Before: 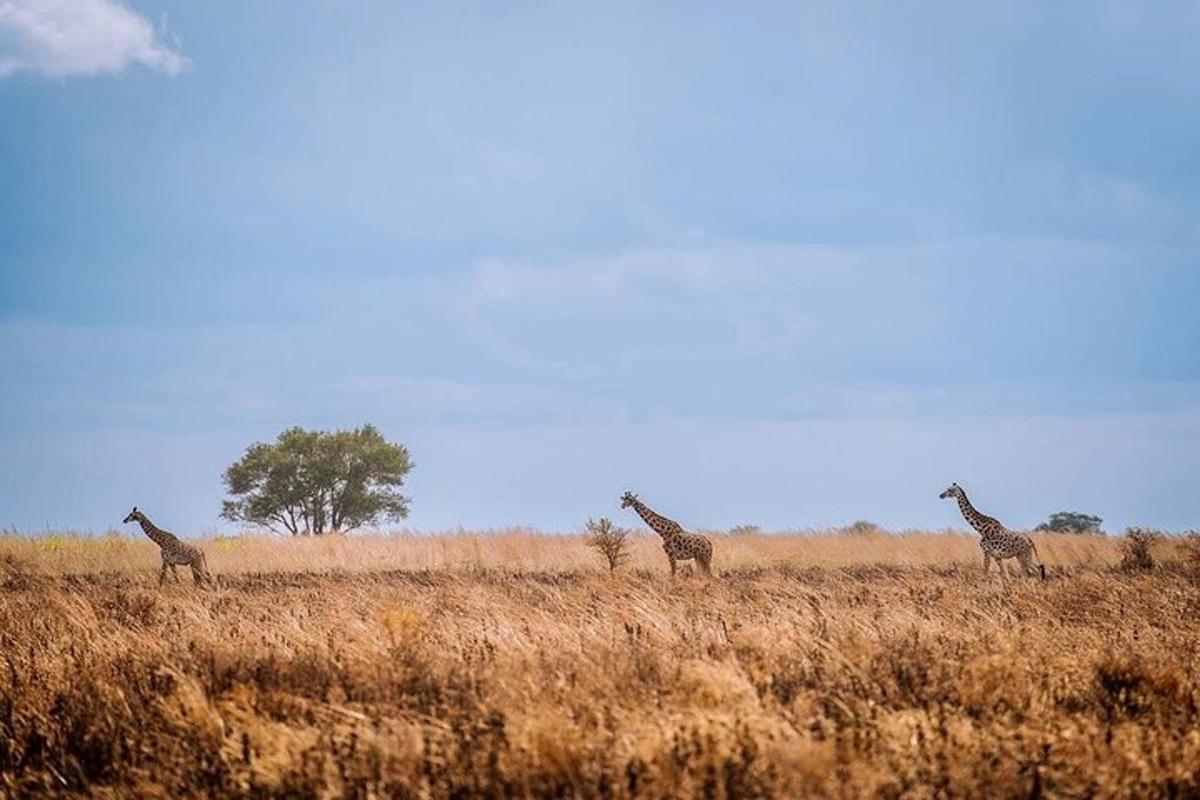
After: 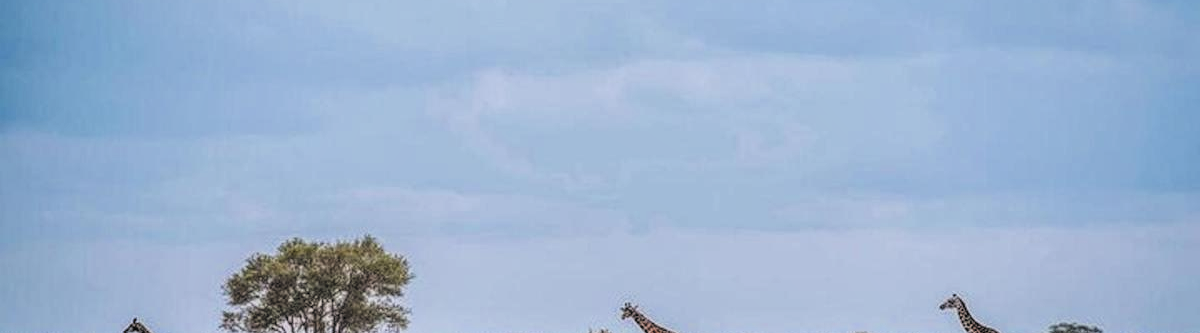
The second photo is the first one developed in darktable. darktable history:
crop and rotate: top 23.631%, bottom 34.705%
local contrast: highlights 75%, shadows 55%, detail 176%, midtone range 0.209
filmic rgb: black relative exposure -5.14 EV, white relative exposure 3.51 EV, hardness 3.18, contrast 1.197, highlights saturation mix -49.23%, color science v6 (2022)
